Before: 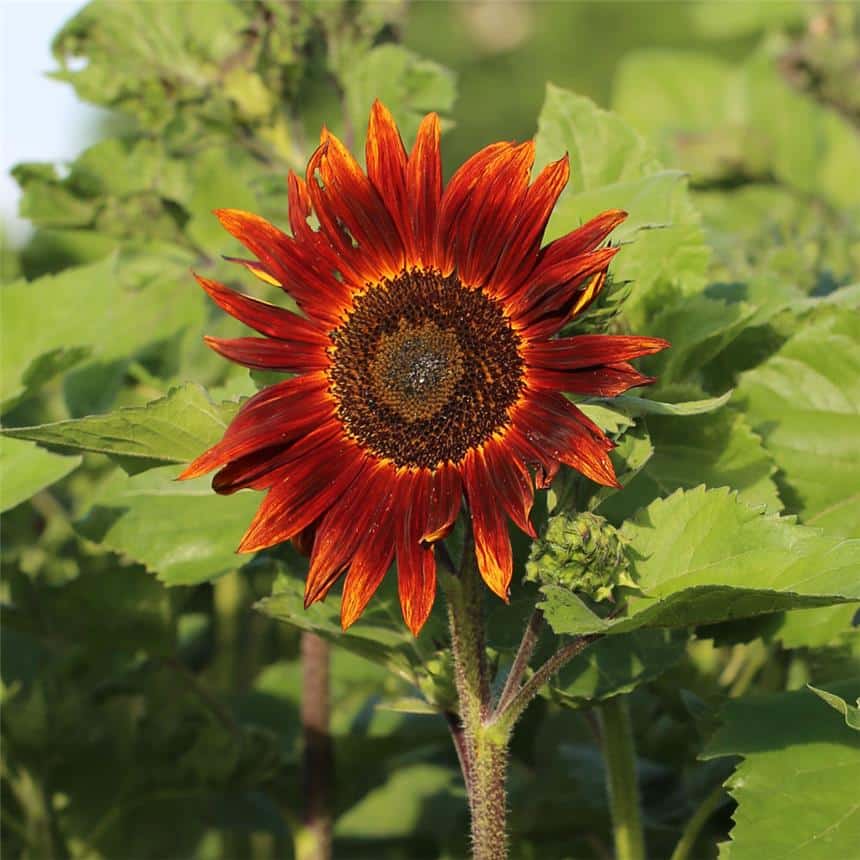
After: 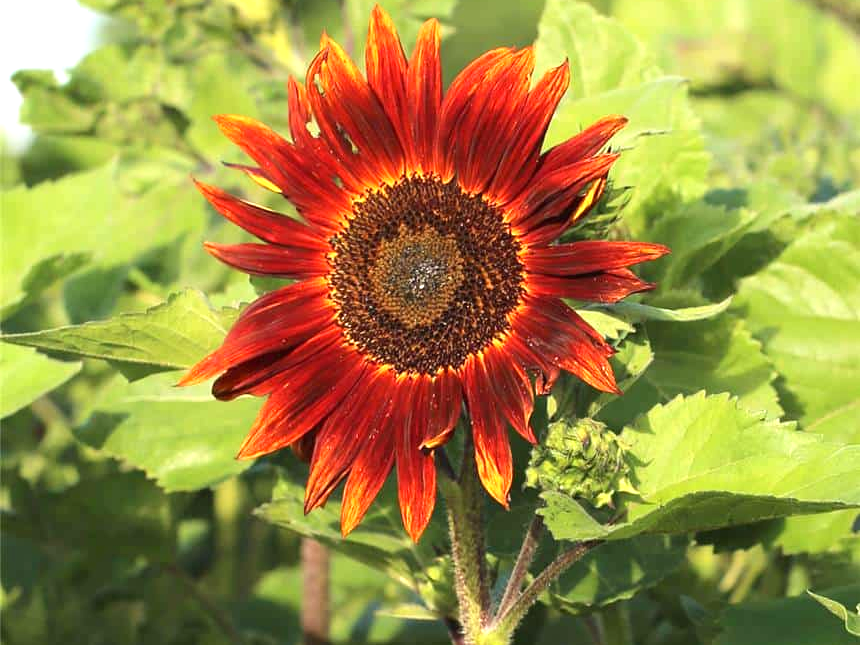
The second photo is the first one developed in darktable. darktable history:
exposure: black level correction 0, exposure 0.9 EV, compensate highlight preservation false
crop: top 11.038%, bottom 13.962%
rgb levels: preserve colors max RGB
